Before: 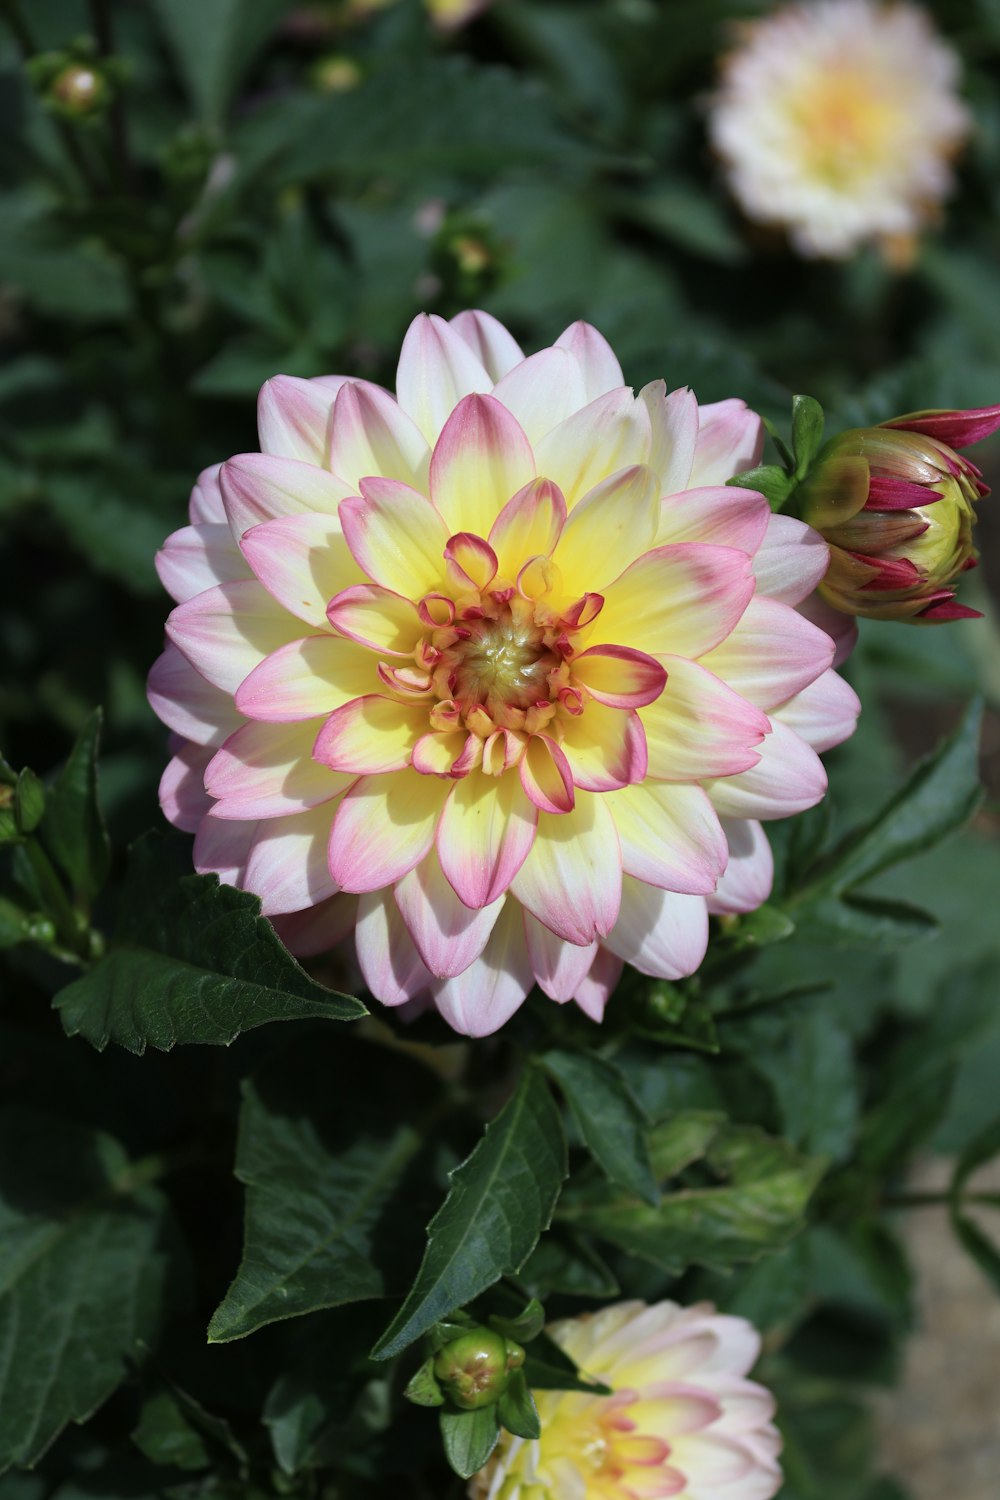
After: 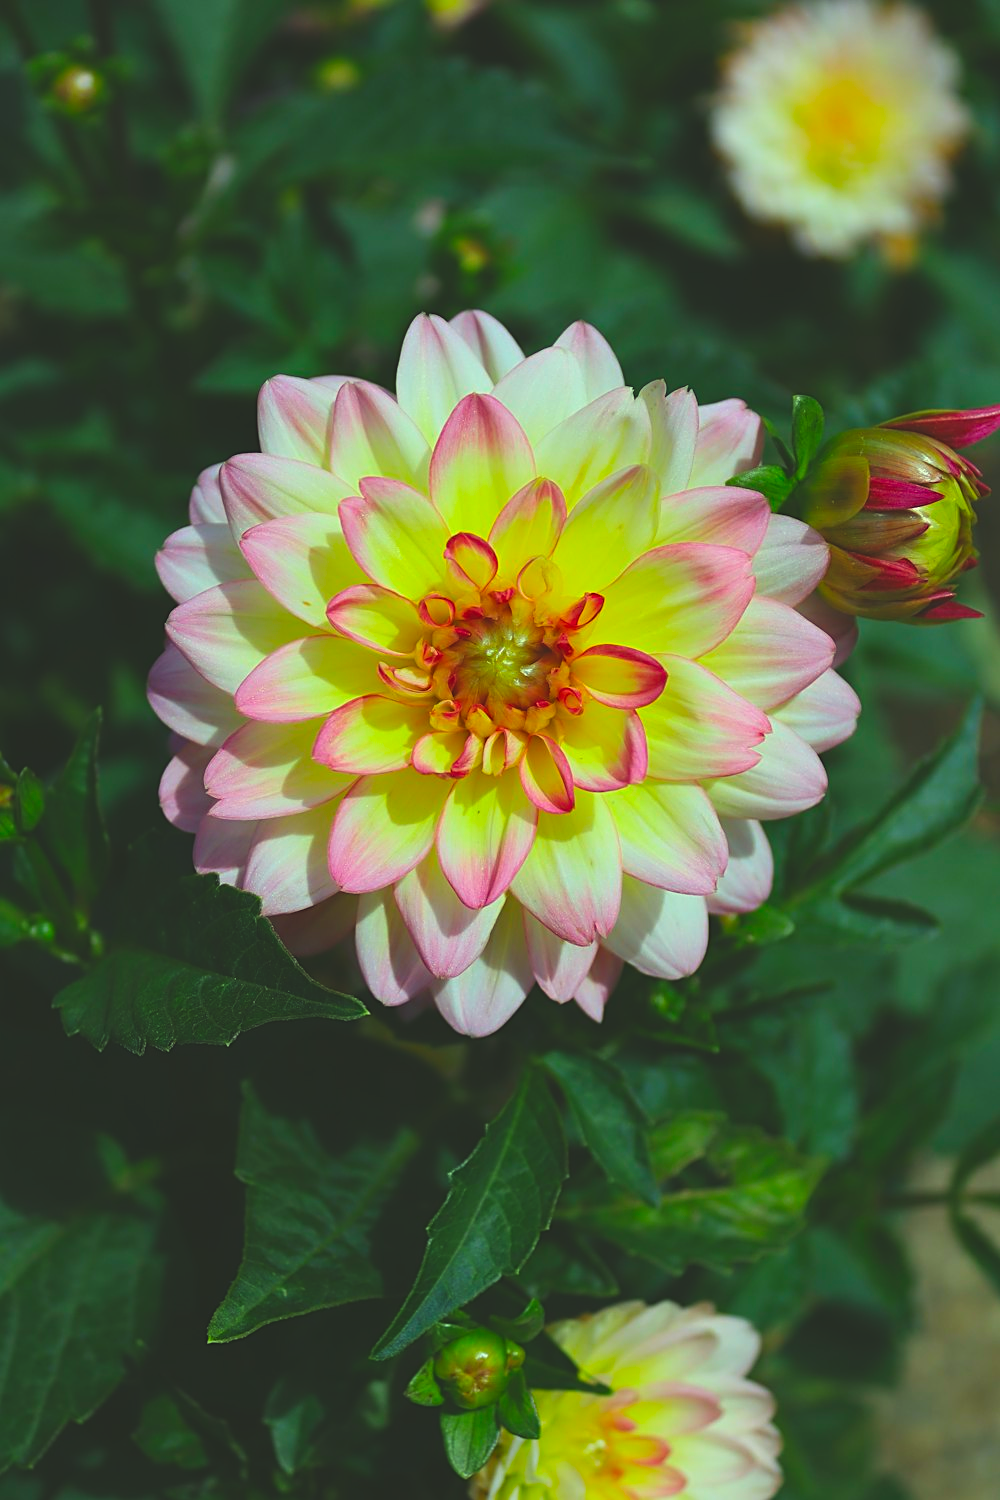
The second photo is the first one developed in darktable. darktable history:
exposure: black level correction -0.024, exposure -0.118 EV, compensate highlight preservation false
sharpen: amount 0.47
color correction: highlights a* -10.78, highlights b* 9.91, saturation 1.71
